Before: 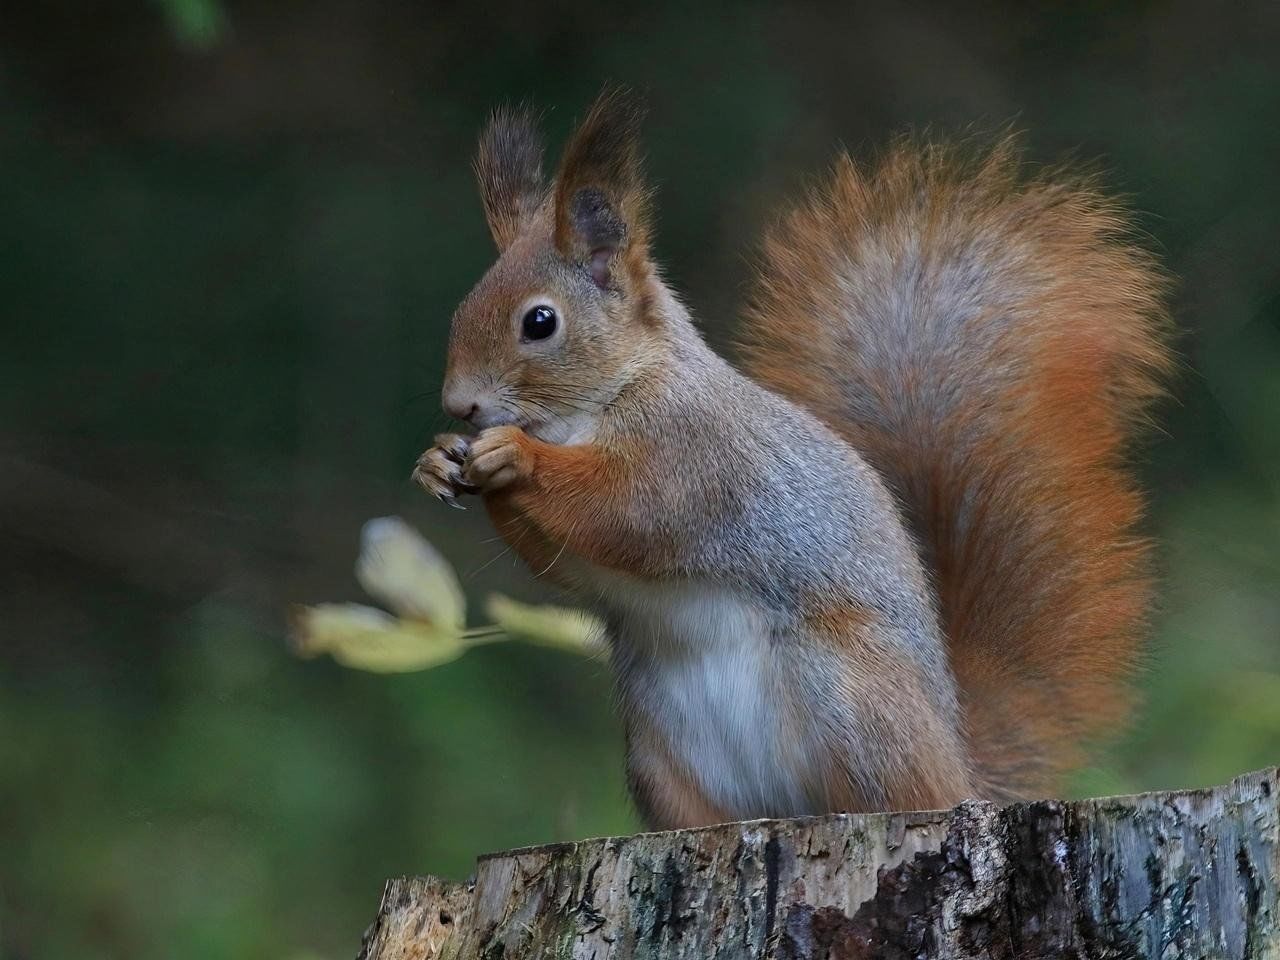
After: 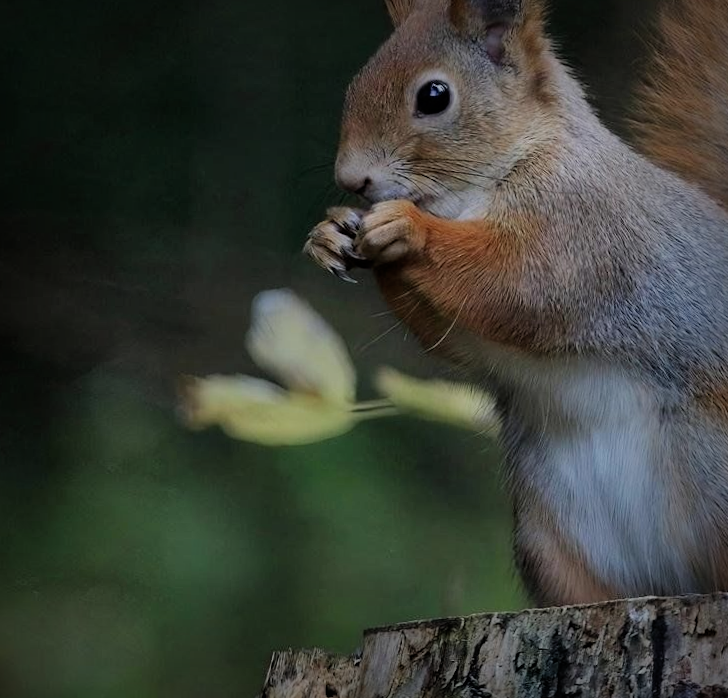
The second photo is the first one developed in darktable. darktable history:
vignetting: fall-off start 53.2%, brightness -0.594, saturation 0, automatic ratio true, width/height ratio 1.313, shape 0.22, unbound false
crop: left 8.966%, top 23.852%, right 34.699%, bottom 4.703%
rotate and perspective: rotation 0.8°, automatic cropping off
filmic rgb: black relative exposure -7.65 EV, white relative exposure 4.56 EV, hardness 3.61, color science v6 (2022)
